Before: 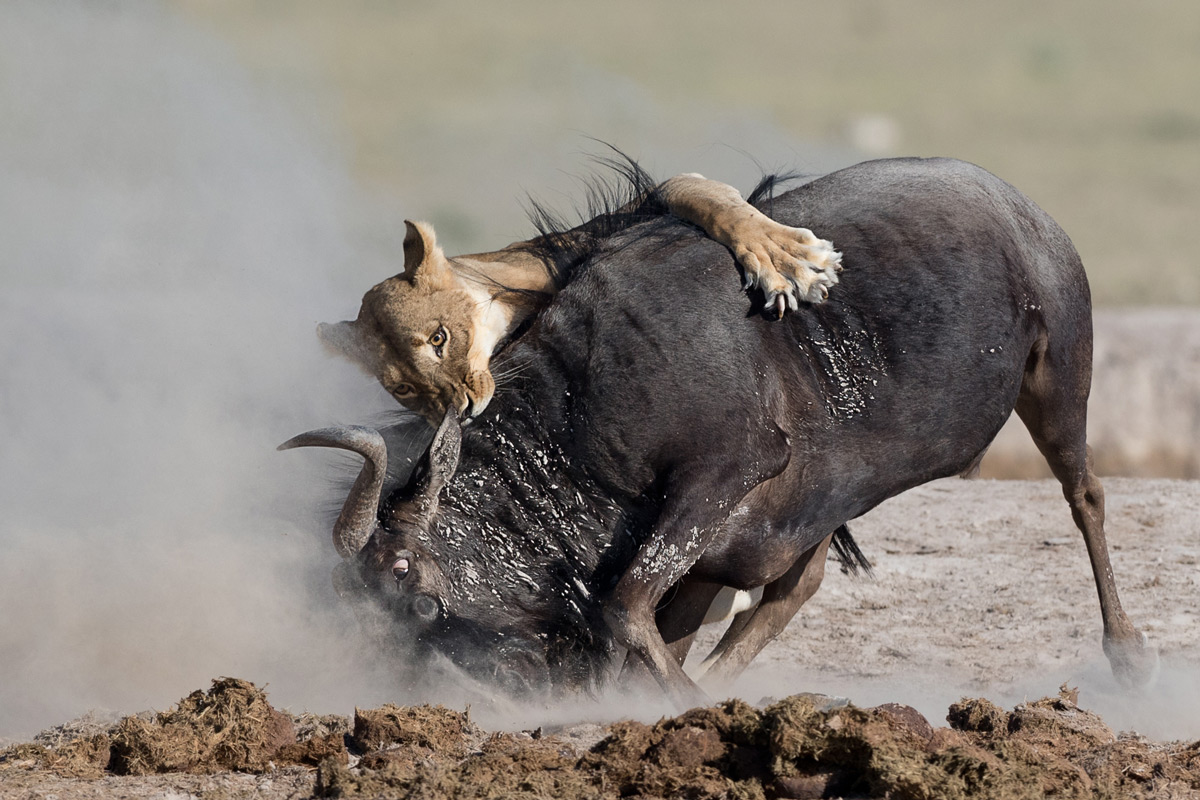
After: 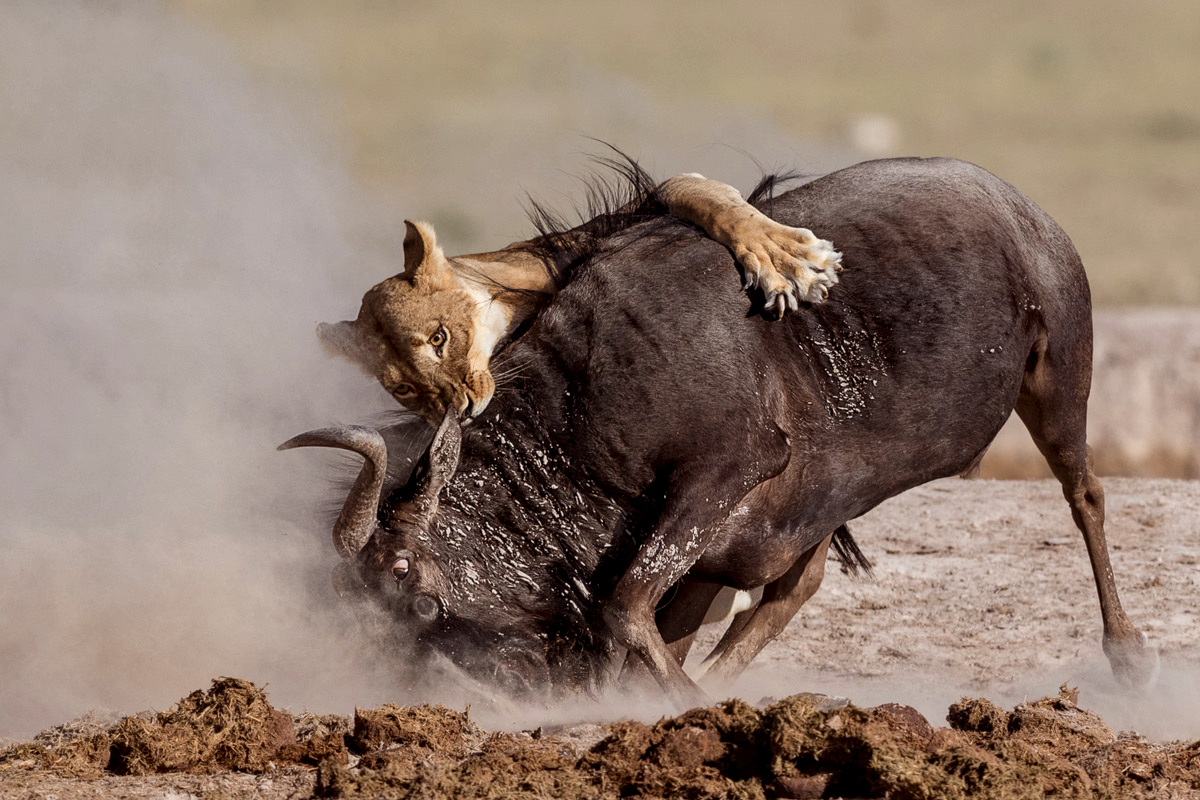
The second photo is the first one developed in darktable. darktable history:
white balance: red 1, blue 1
rgb levels: mode RGB, independent channels, levels [[0, 0.5, 1], [0, 0.521, 1], [0, 0.536, 1]]
local contrast: on, module defaults
